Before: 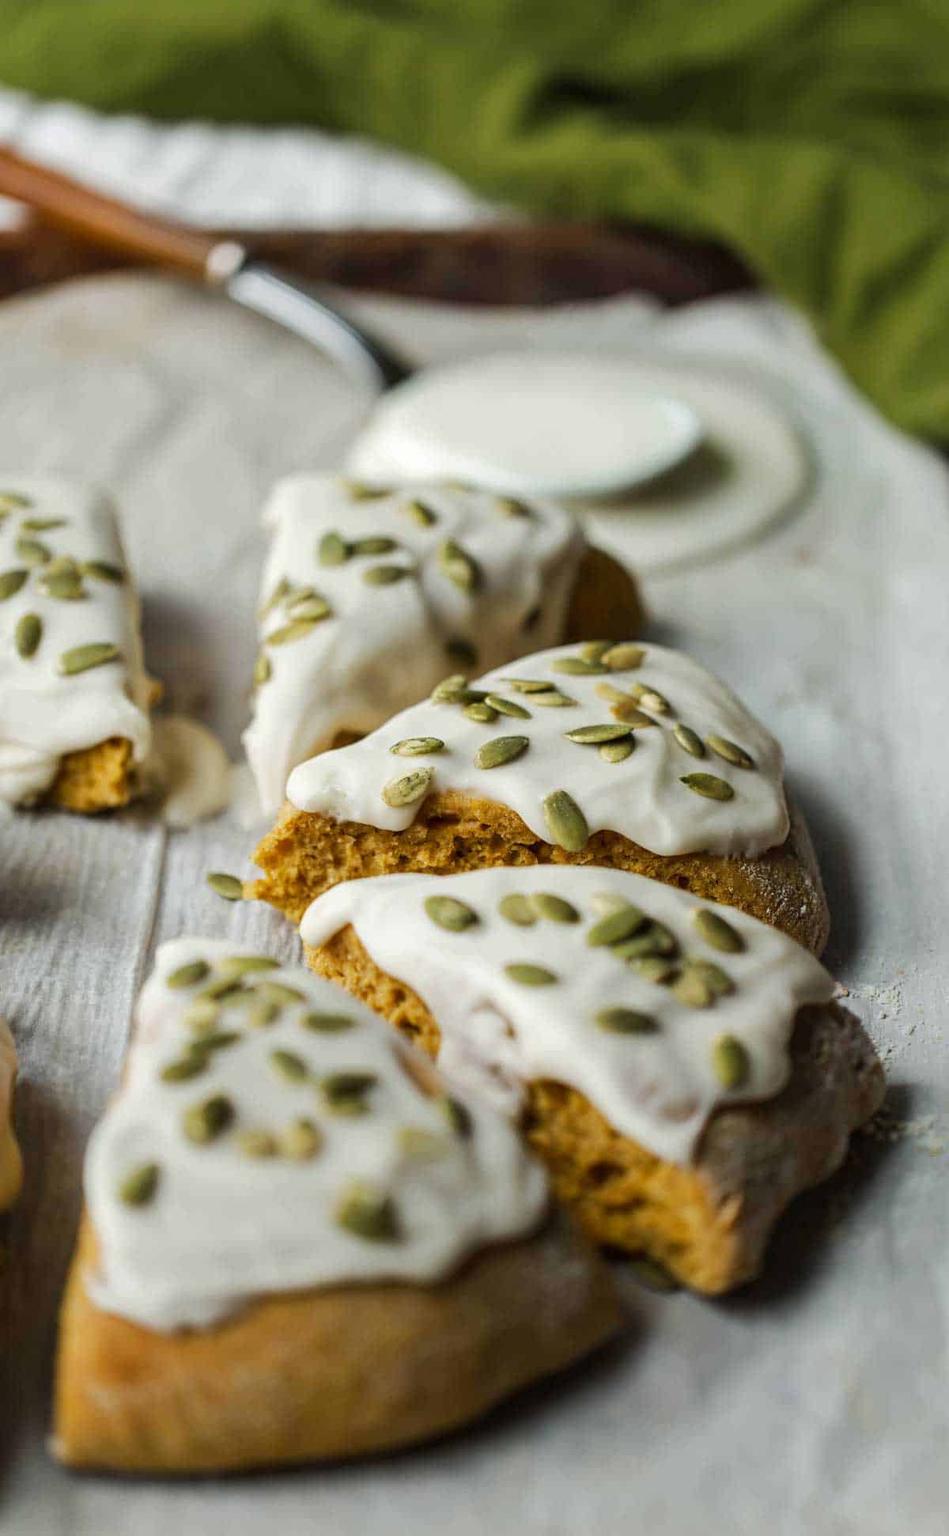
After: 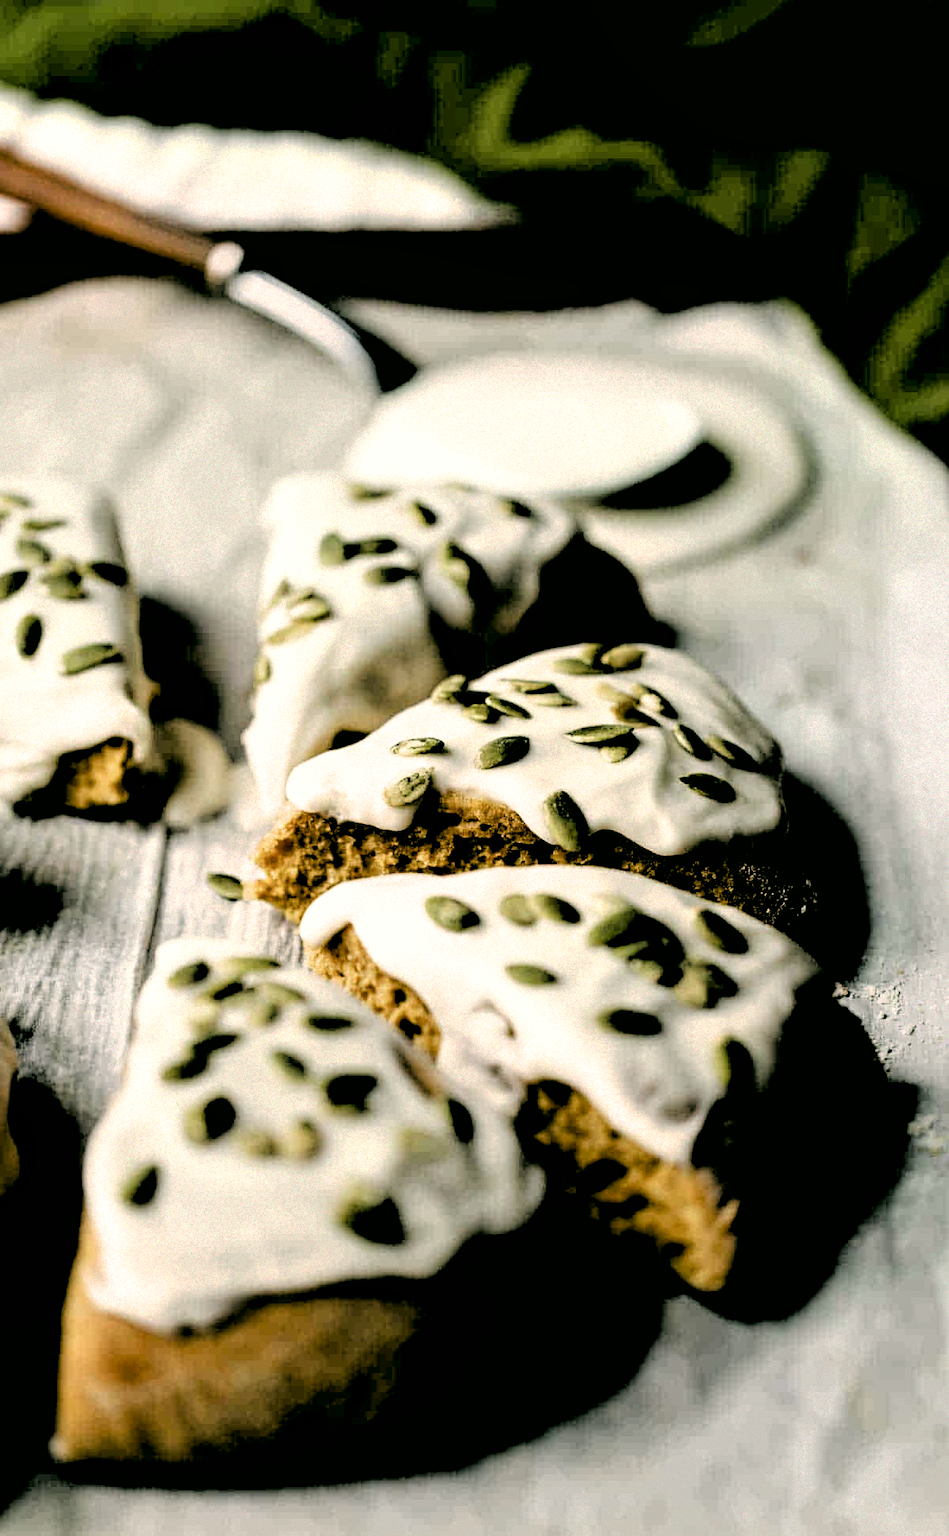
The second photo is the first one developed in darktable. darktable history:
filmic rgb: black relative exposure -1 EV, white relative exposure 2.05 EV, hardness 1.52, contrast 2.25, enable highlight reconstruction true
color correction: highlights a* 4.02, highlights b* 4.98, shadows a* -7.55, shadows b* 4.98
exposure: black level correction 0.006, exposure -0.226 EV, compensate highlight preservation false
local contrast: highlights 100%, shadows 100%, detail 120%, midtone range 0.2
